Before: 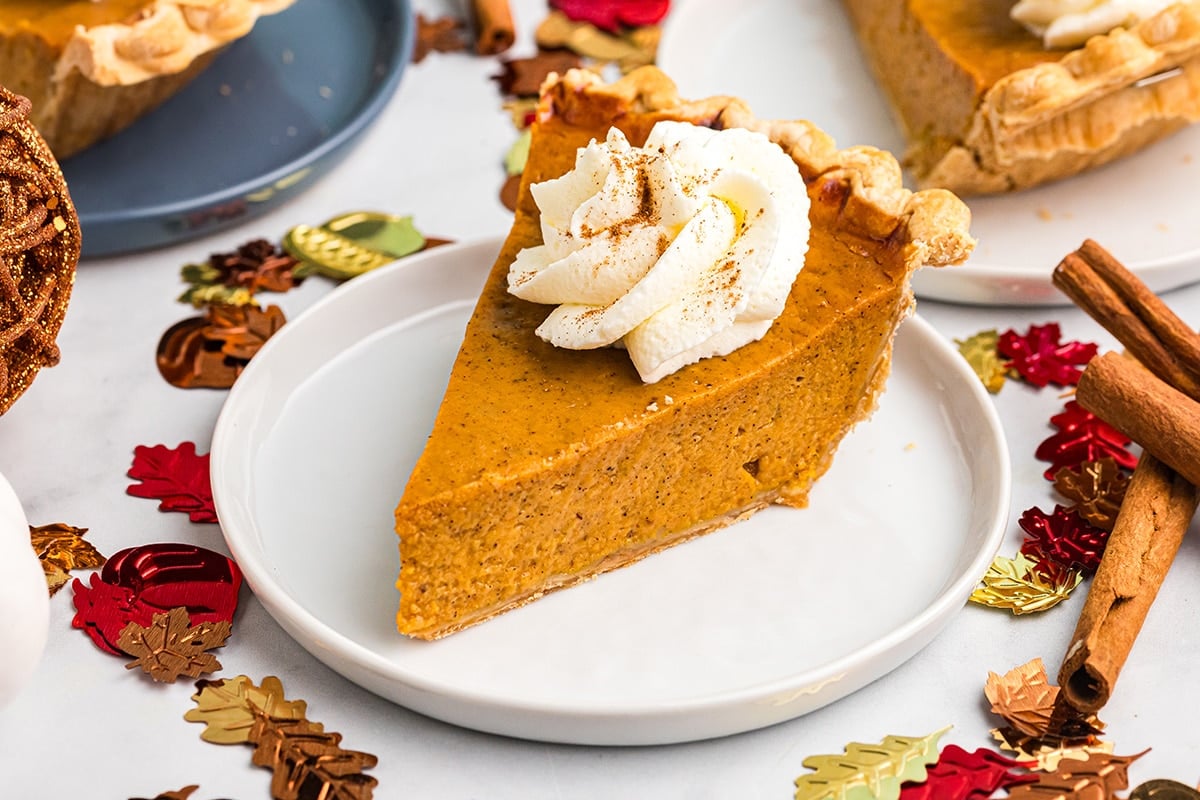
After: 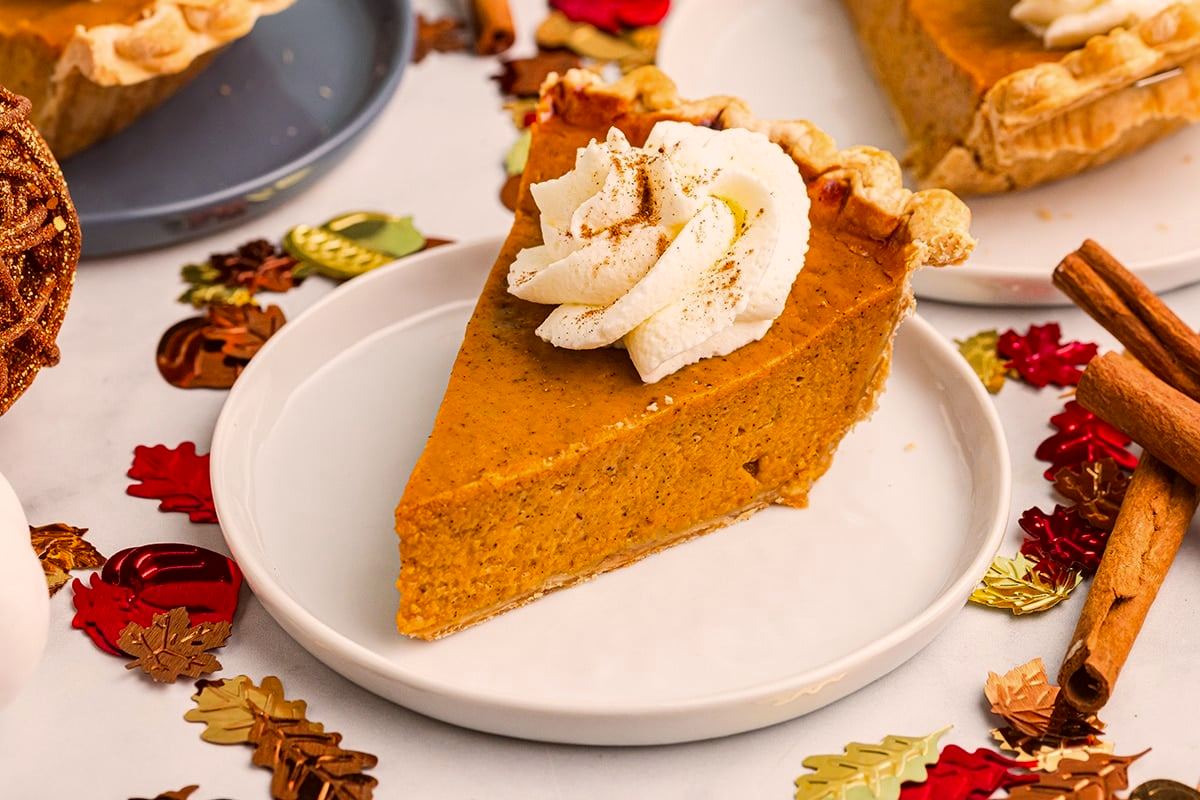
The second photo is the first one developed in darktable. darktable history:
exposure: exposure -0.116 EV, compensate exposure bias true, compensate highlight preservation false
vibrance: vibrance 67%
color correction: highlights a* 6.27, highlights b* 8.19, shadows a* 5.94, shadows b* 7.23, saturation 0.9
